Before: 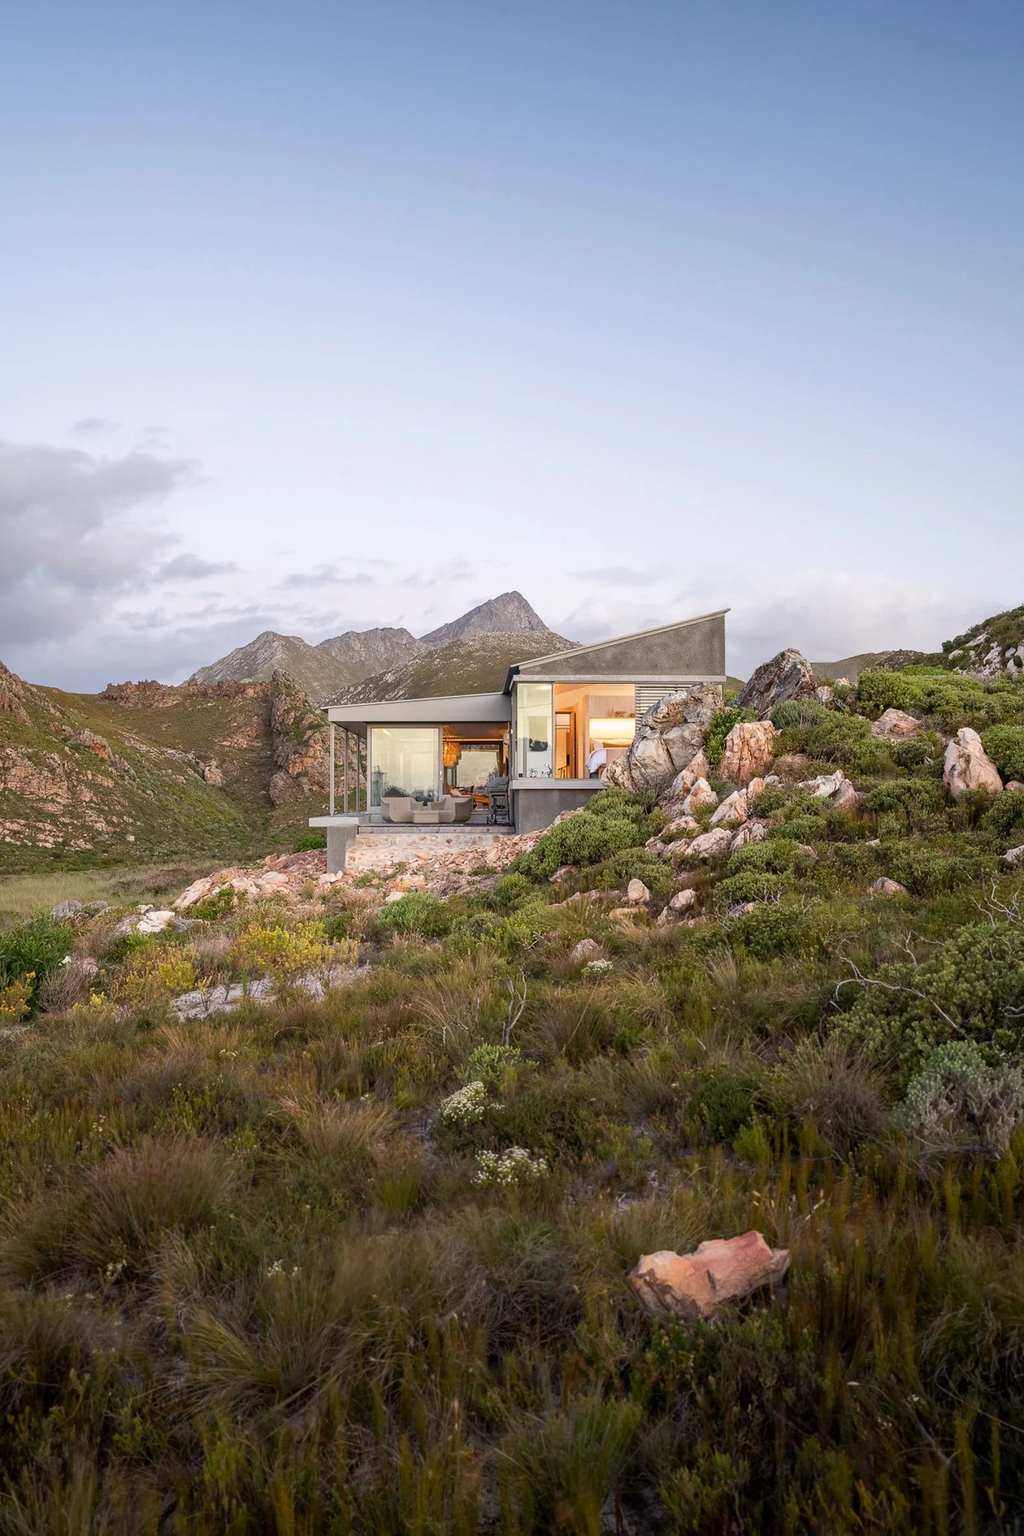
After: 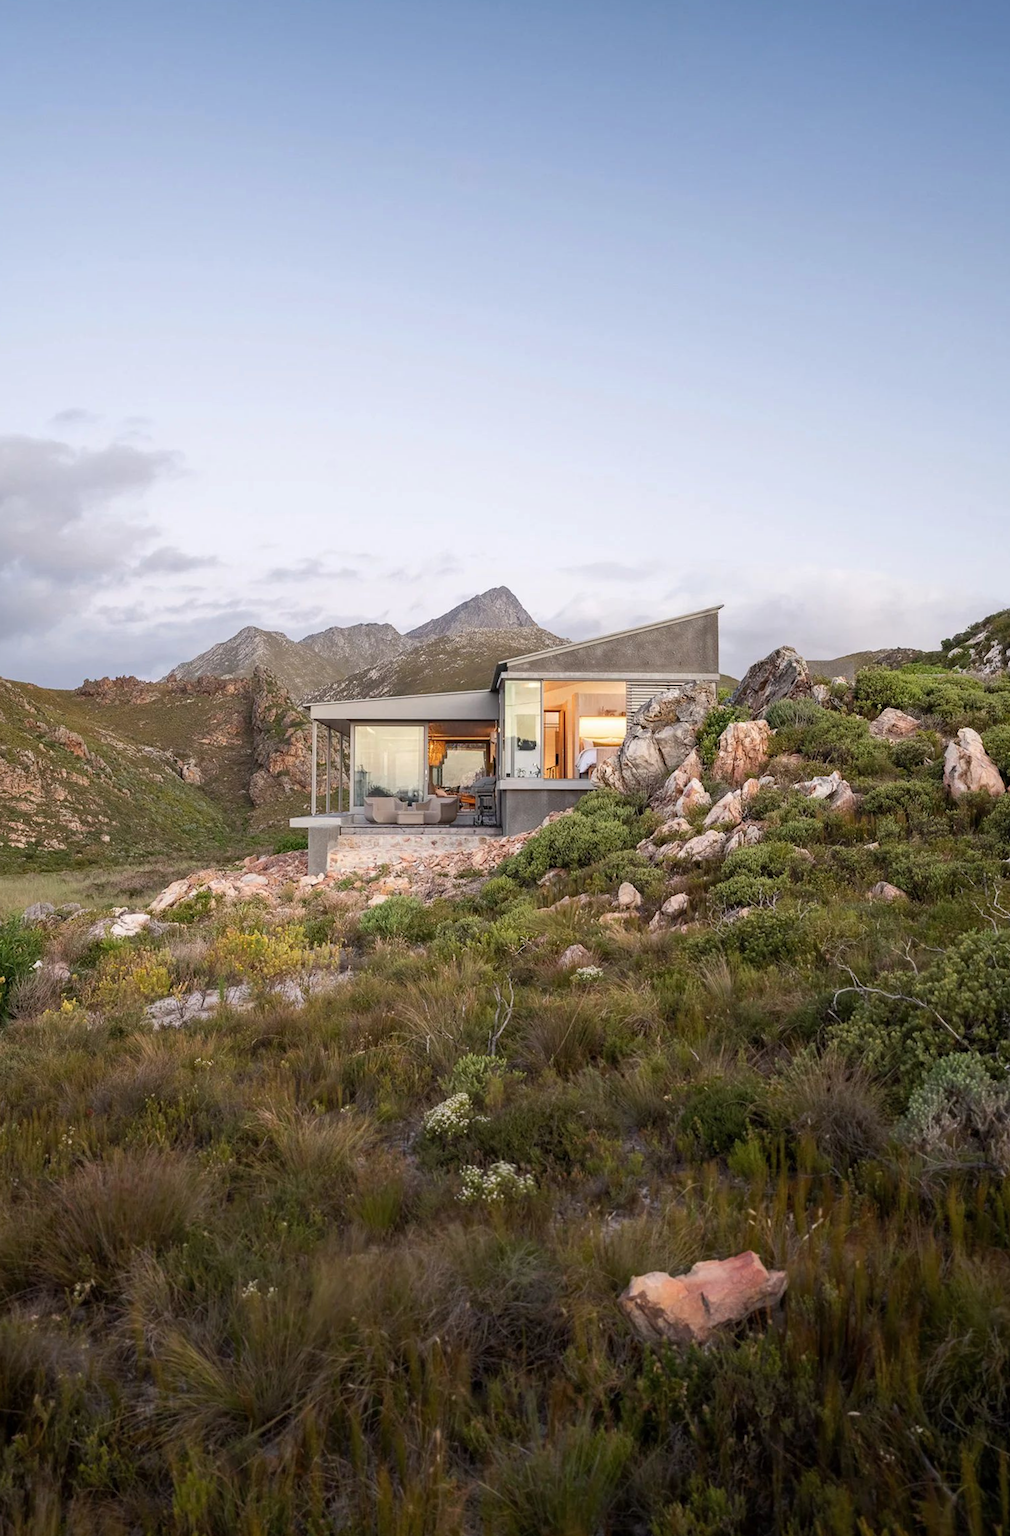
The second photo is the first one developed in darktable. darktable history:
crop: left 1.743%, right 0.268%, bottom 2.011%
rotate and perspective: rotation 0.226°, lens shift (vertical) -0.042, crop left 0.023, crop right 0.982, crop top 0.006, crop bottom 0.994
contrast brightness saturation: saturation -0.05
